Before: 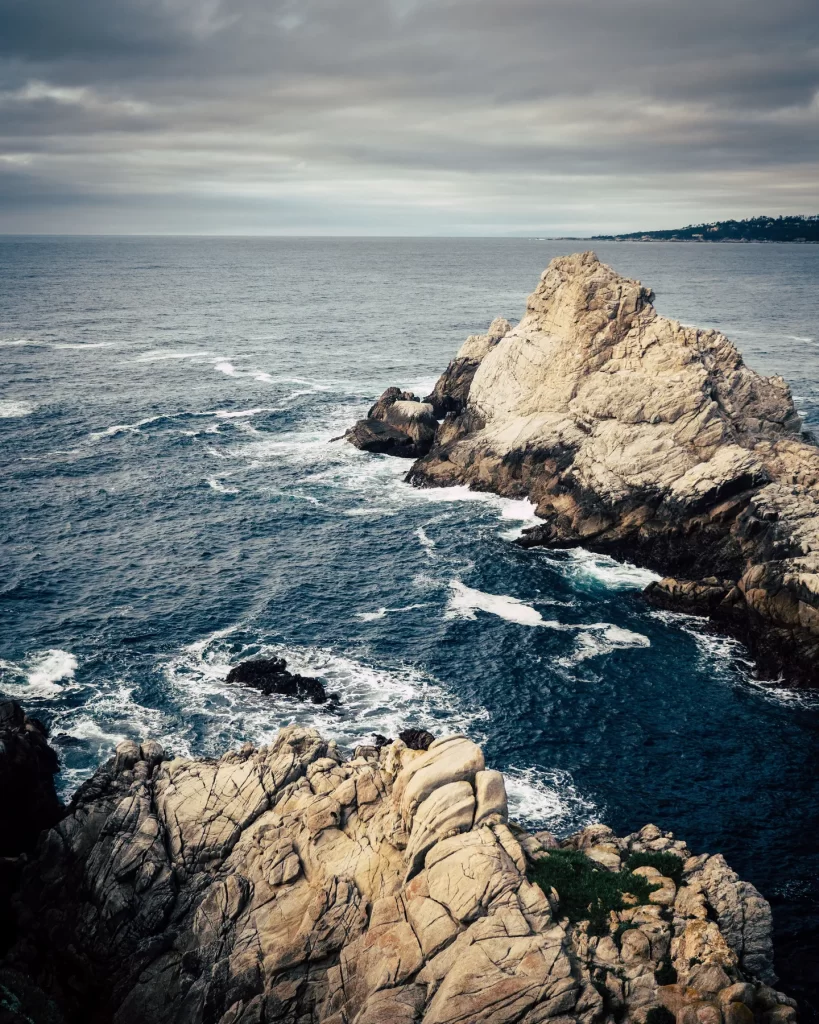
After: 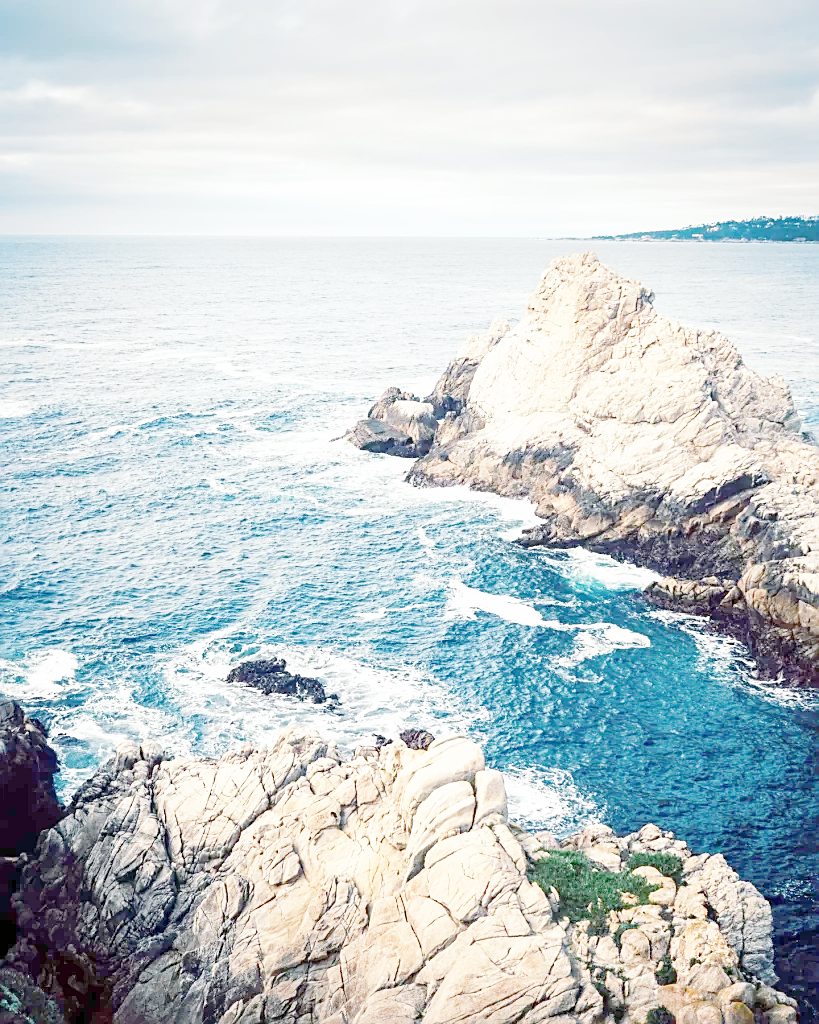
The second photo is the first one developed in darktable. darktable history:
sharpen: amount 0.6
base curve: curves: ch0 [(0, 0) (0.008, 0.007) (0.022, 0.029) (0.048, 0.089) (0.092, 0.197) (0.191, 0.399) (0.275, 0.534) (0.357, 0.65) (0.477, 0.78) (0.542, 0.833) (0.799, 0.973) (1, 1)], preserve colors none
color look up table: target L [81.66, 72.35, 62.32, 47.62, 200.04, 100.14, 94.98, 84.87, 72.18, 68.45, 68.2, 72.06, 57.86, 56.16, 51.08, 45, 36.09, 60.02, 58.07, 50.51, 32.35, 38.46, 14.11, 70.08, 58.1, 56.53, 0 ×23], target a [4.324, -22.64, -40.38, -15.01, 0, 0, 0.084, 0.144, 22.9, 46.53, 24.13, 0.286, 55.02, 0.727, 64.73, 23.84, 1.017, 9.468, 56.72, 12.77, 29.61, 21.16, 0.976, -29.27, -5.803, -22.13, 0 ×23], target b [86.81, 68.1, 43.13, 34.6, 0, 0, 1.082, 2.072, 24.72, 66.96, 70.94, 1.872, 26.55, 1.344, 42.06, 23.38, -0.215, -27.95, -10.83, -59.44, -25.52, -69.95, -0.626, -0.504, -26.19, -28.89, 0 ×23], num patches 26
